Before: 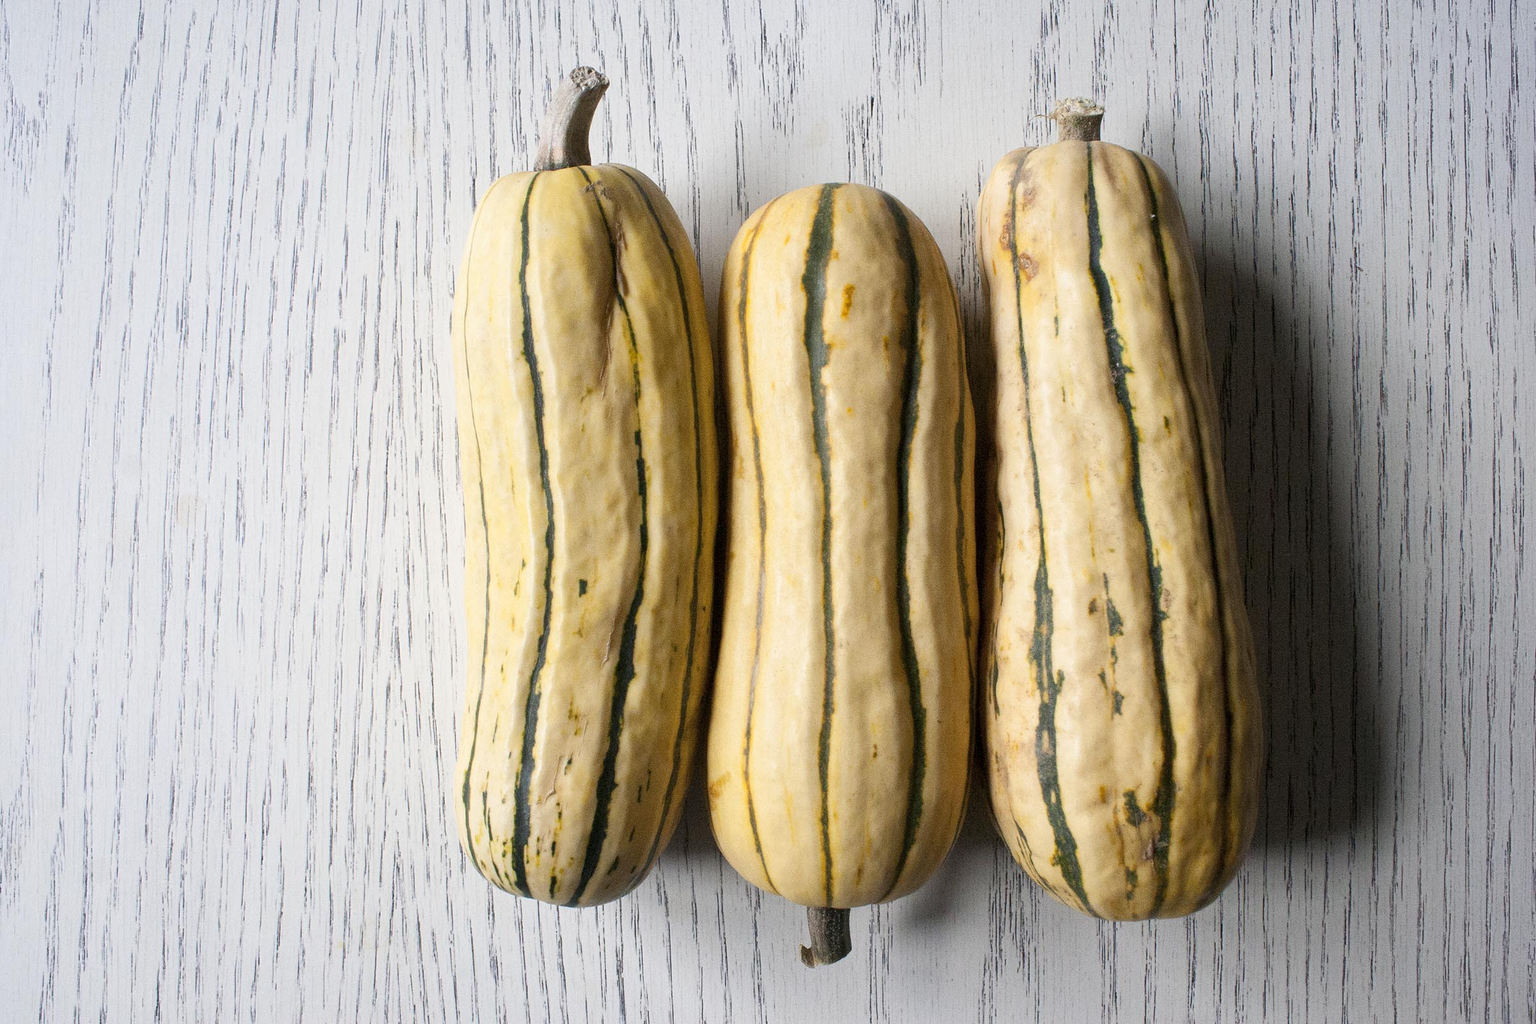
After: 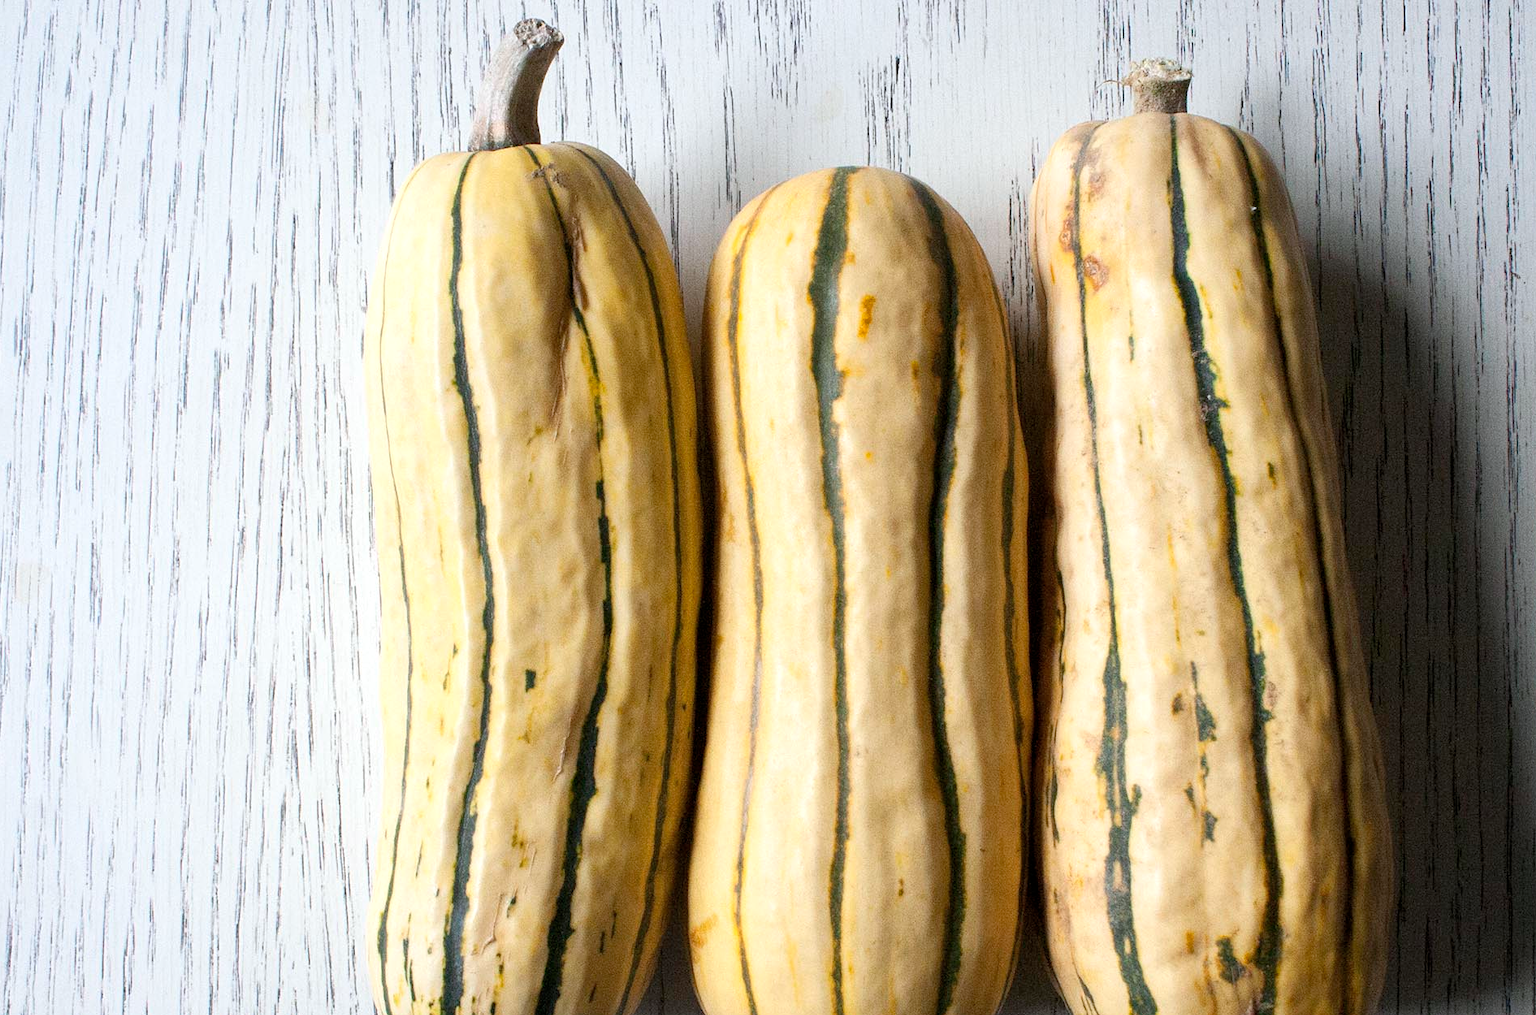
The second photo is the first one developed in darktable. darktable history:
exposure: exposure 0.207 EV, compensate highlight preservation false
white balance: red 0.982, blue 1.018
crop and rotate: left 10.77%, top 5.1%, right 10.41%, bottom 16.76%
